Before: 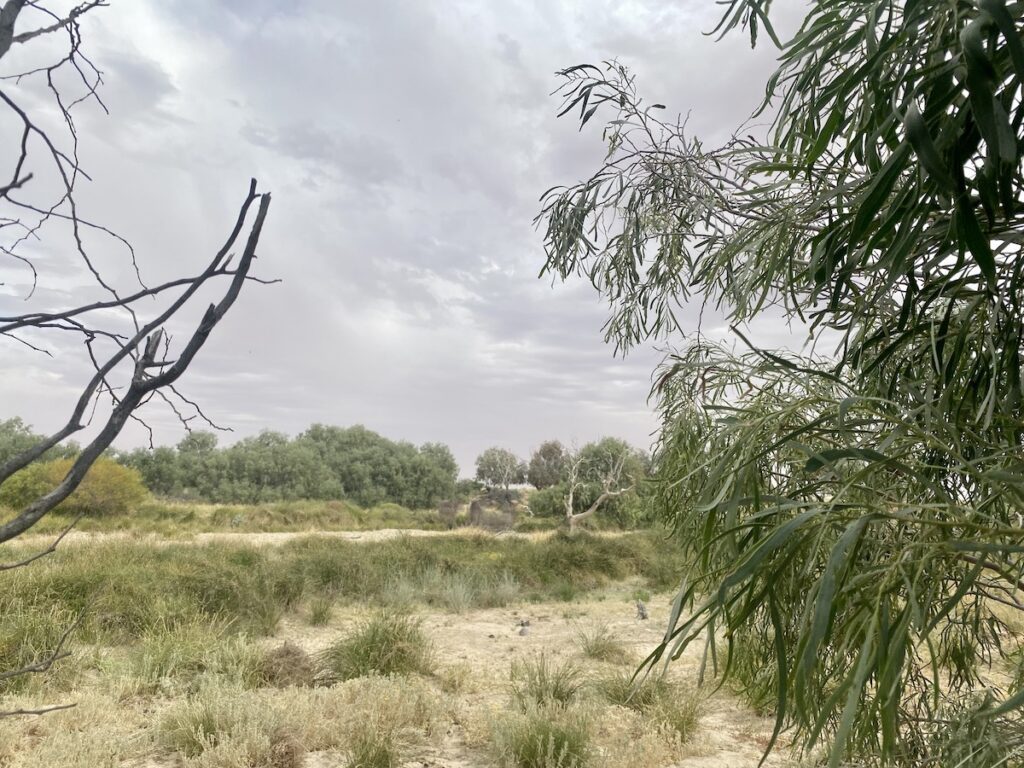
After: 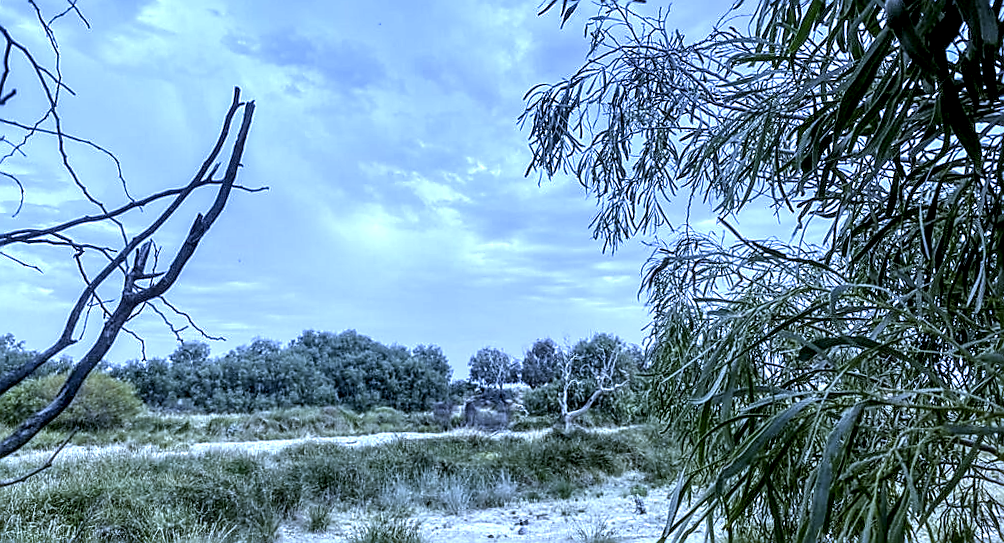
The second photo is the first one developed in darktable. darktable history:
crop: top 11.038%, bottom 13.962%
rotate and perspective: rotation -2°, crop left 0.022, crop right 0.978, crop top 0.049, crop bottom 0.951
sharpen: radius 1.4, amount 1.25, threshold 0.7
white balance: red 0.766, blue 1.537
local contrast: highlights 20%, detail 197%
